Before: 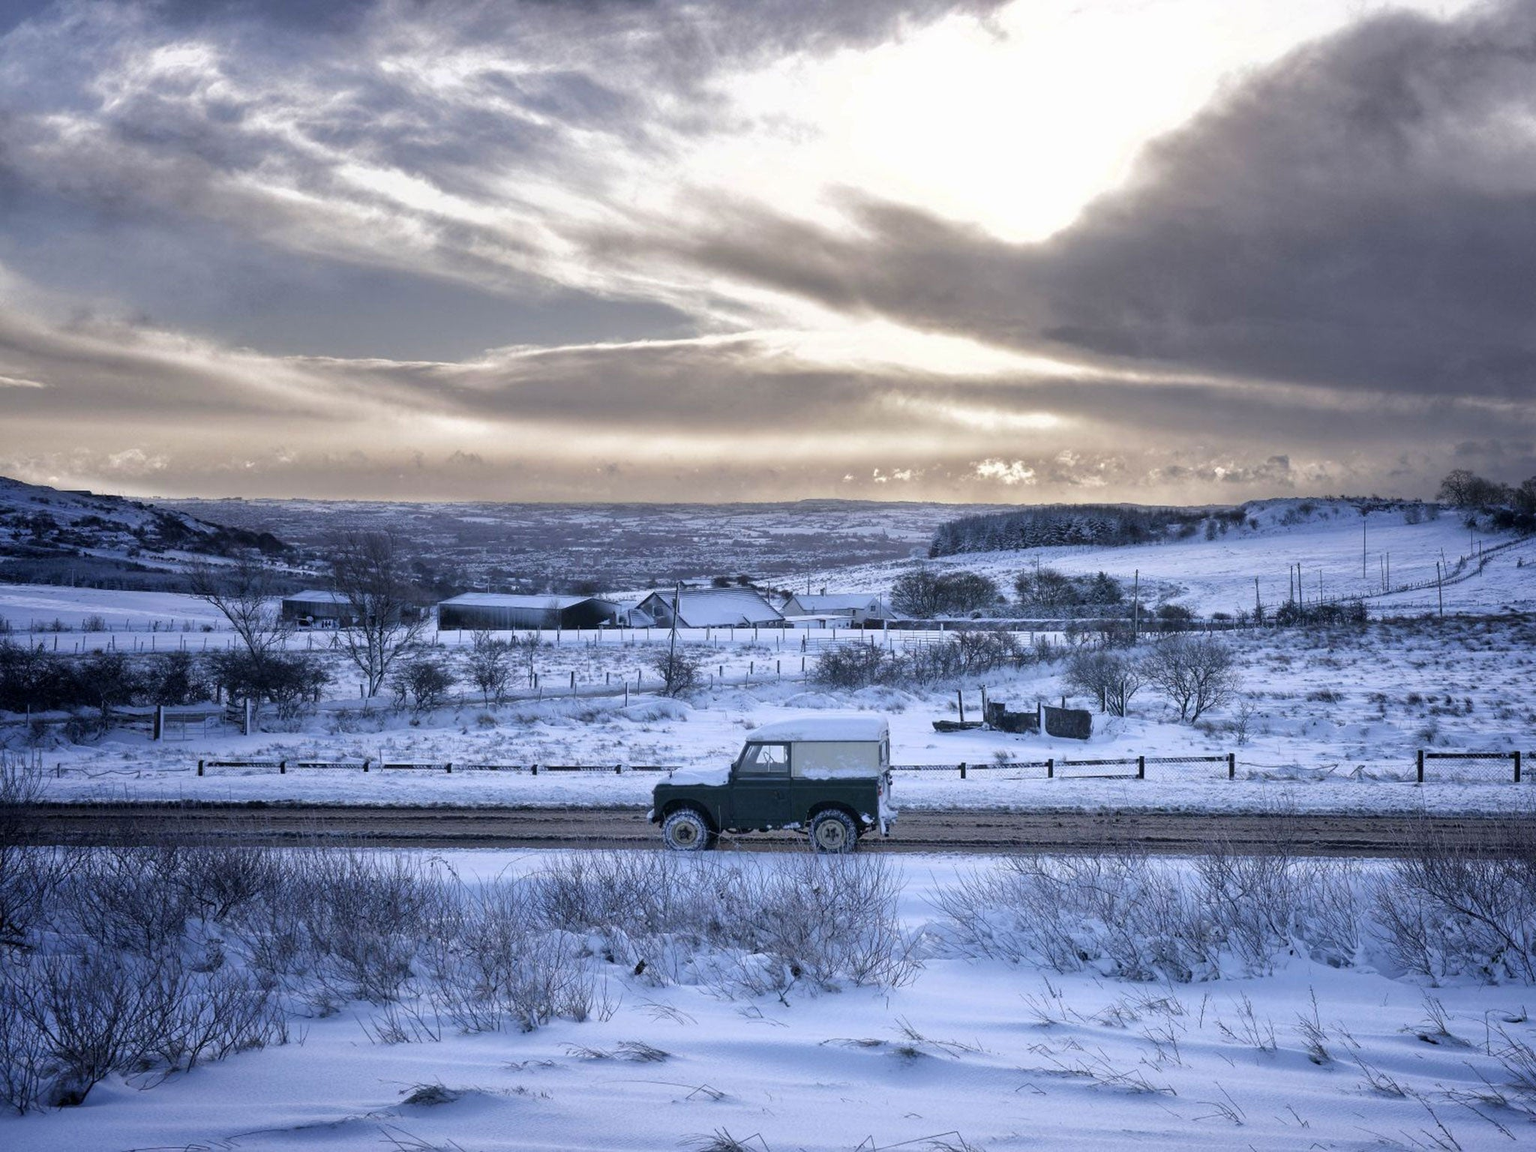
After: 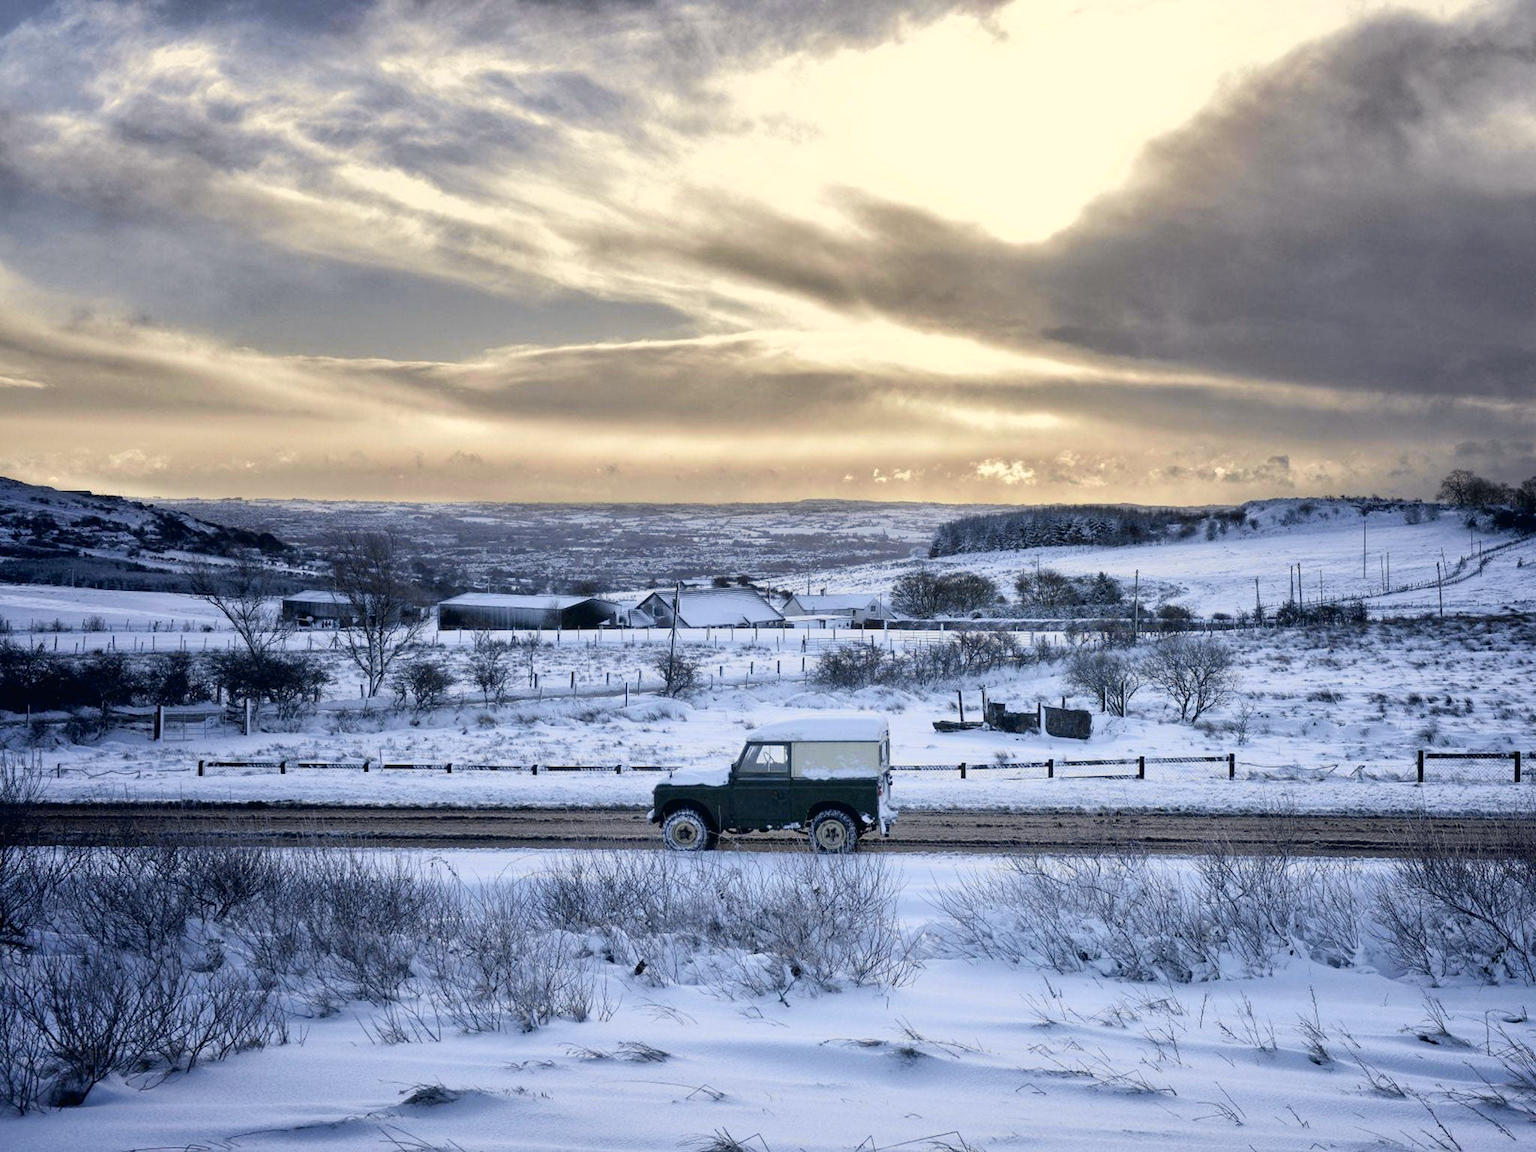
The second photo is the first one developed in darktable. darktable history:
tone curve: curves: ch0 [(0, 0.013) (0.054, 0.018) (0.205, 0.191) (0.289, 0.292) (0.39, 0.424) (0.493, 0.551) (0.666, 0.743) (0.795, 0.841) (1, 0.998)]; ch1 [(0, 0) (0.385, 0.343) (0.439, 0.415) (0.494, 0.495) (0.501, 0.501) (0.51, 0.509) (0.54, 0.552) (0.586, 0.614) (0.66, 0.706) (0.783, 0.804) (1, 1)]; ch2 [(0, 0) (0.32, 0.281) (0.403, 0.399) (0.441, 0.428) (0.47, 0.469) (0.498, 0.496) (0.524, 0.538) (0.566, 0.579) (0.633, 0.665) (0.7, 0.711) (1, 1)], color space Lab, independent channels, preserve colors none
shadows and highlights: shadows 32, highlights -32, soften with gaussian
white balance: red 1.029, blue 0.92
